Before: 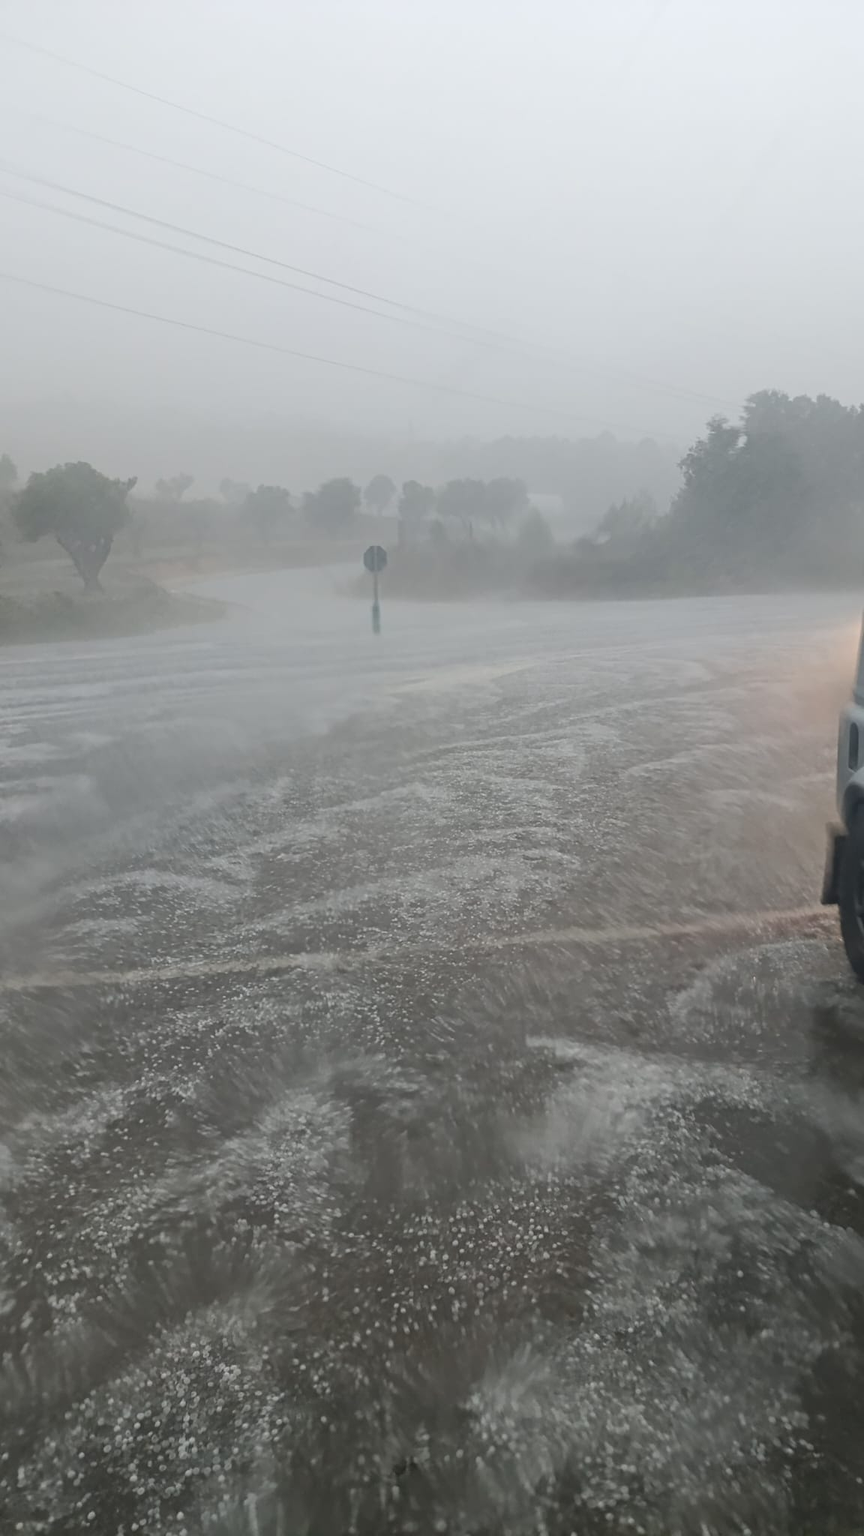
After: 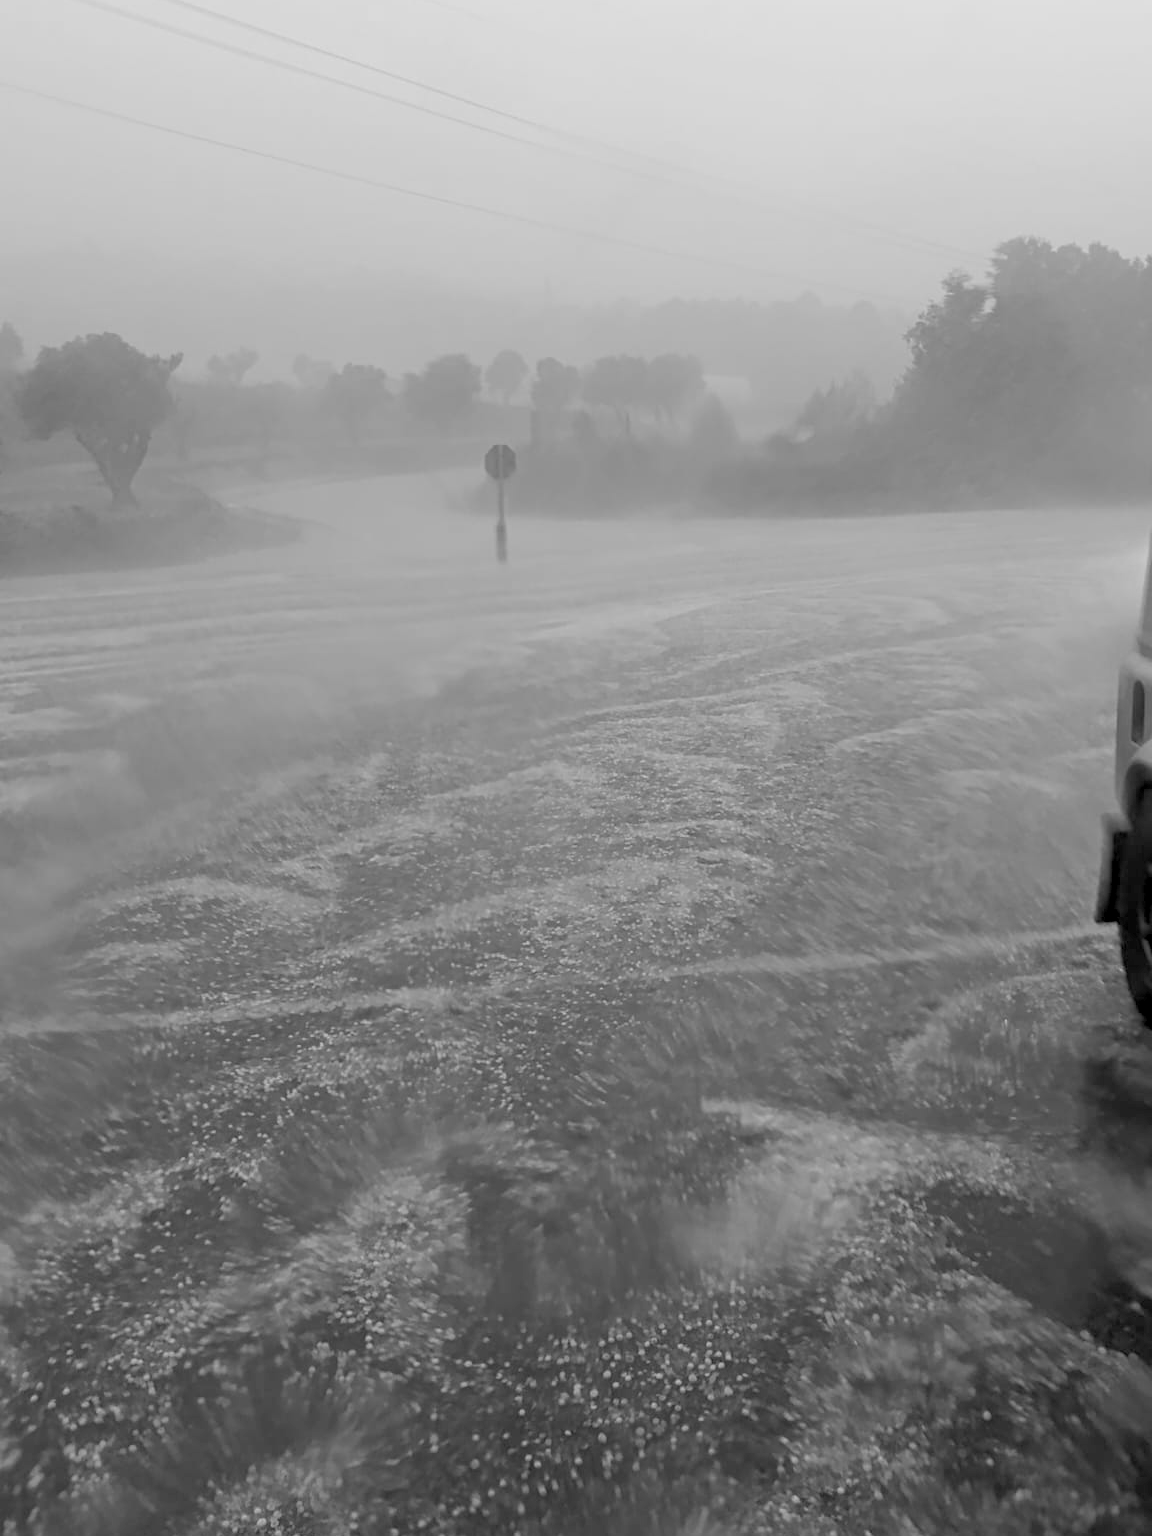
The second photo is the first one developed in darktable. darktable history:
monochrome: on, module defaults
color balance: lift [0.975, 0.993, 1, 1.015], gamma [1.1, 1, 1, 0.945], gain [1, 1.04, 1, 0.95]
crop: top 13.819%, bottom 11.169%
